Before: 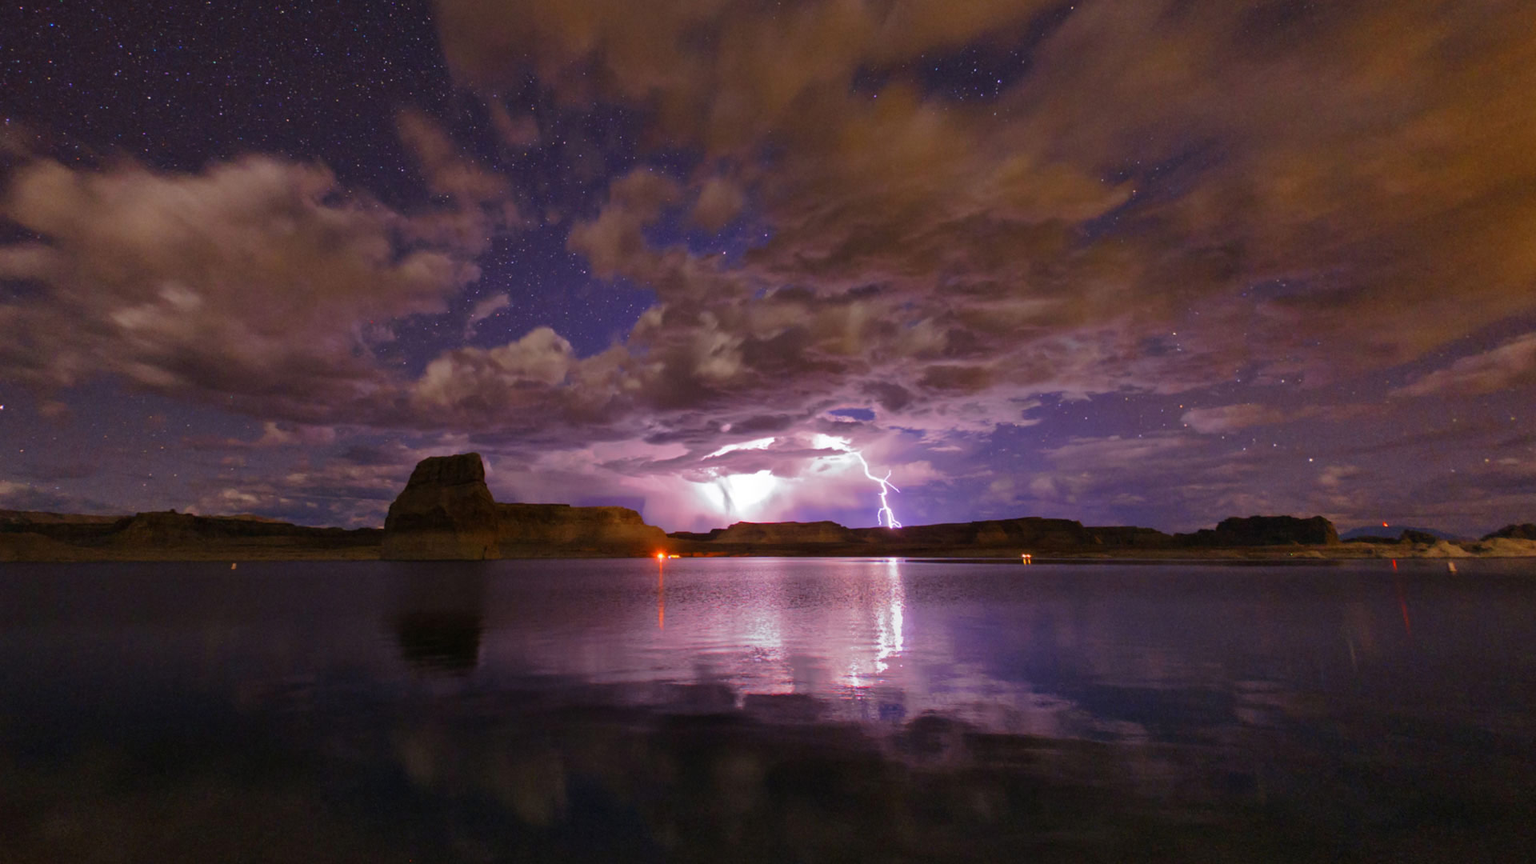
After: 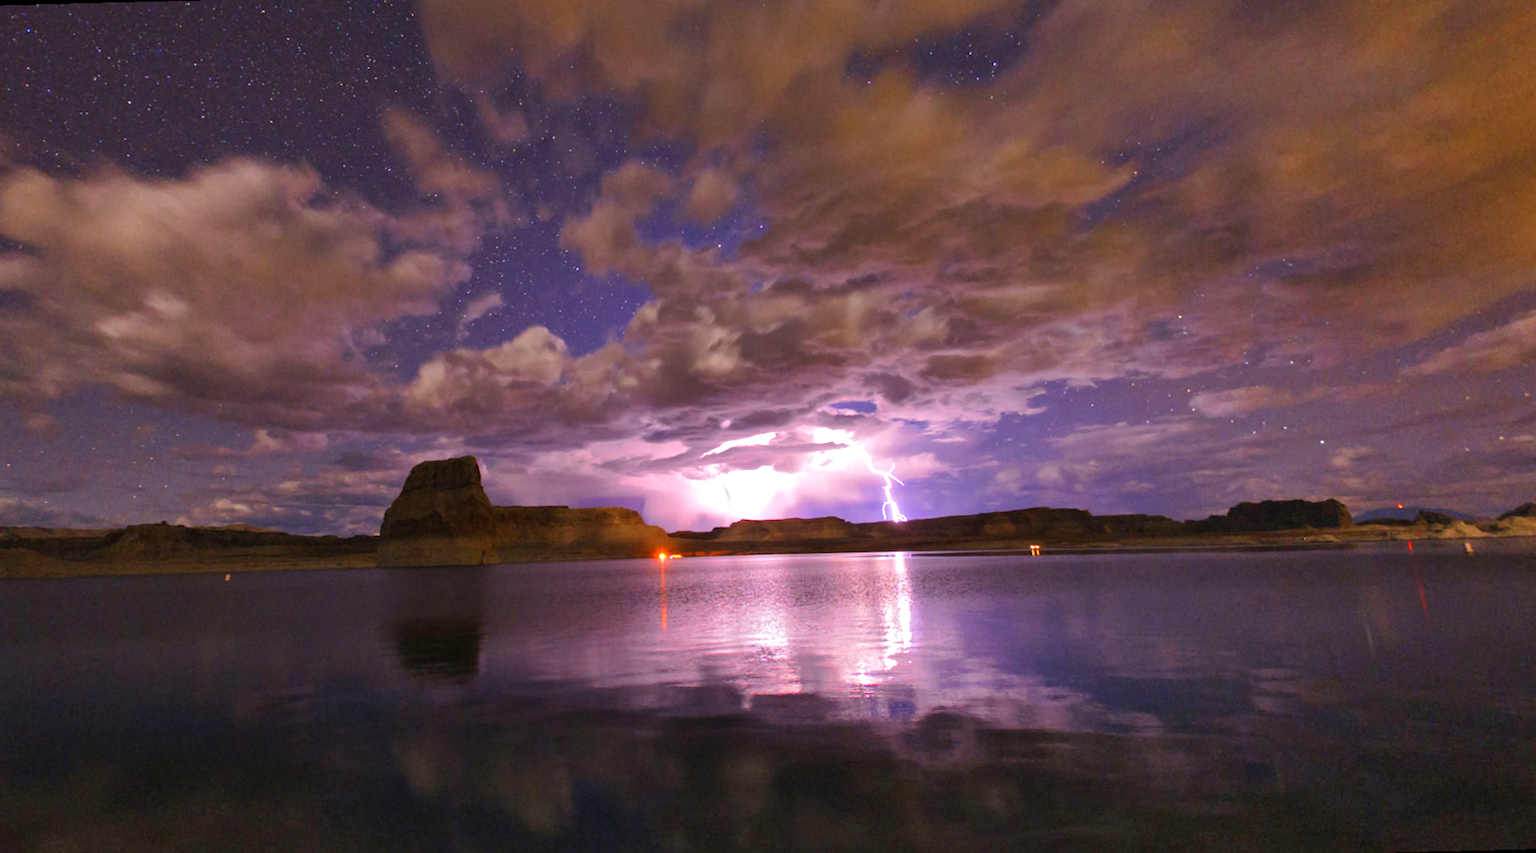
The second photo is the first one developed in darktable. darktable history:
exposure: exposure 0.781 EV, compensate highlight preservation false
rotate and perspective: rotation -1.42°, crop left 0.016, crop right 0.984, crop top 0.035, crop bottom 0.965
